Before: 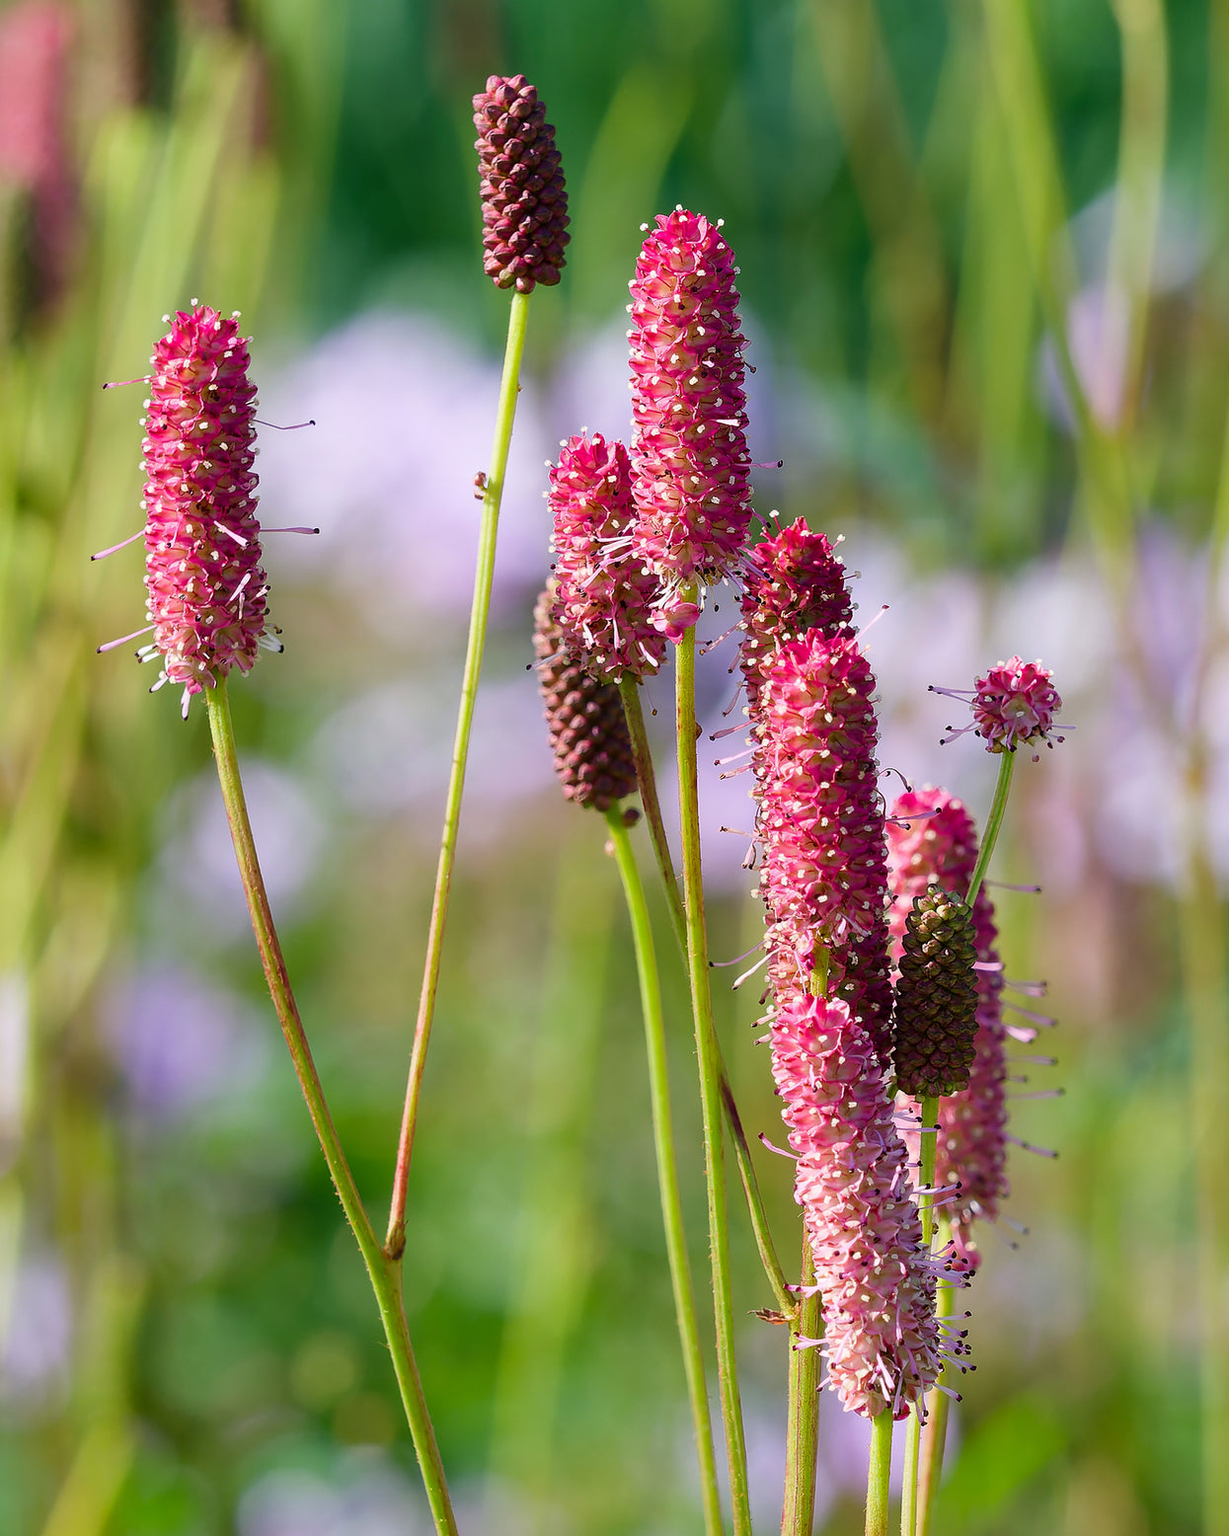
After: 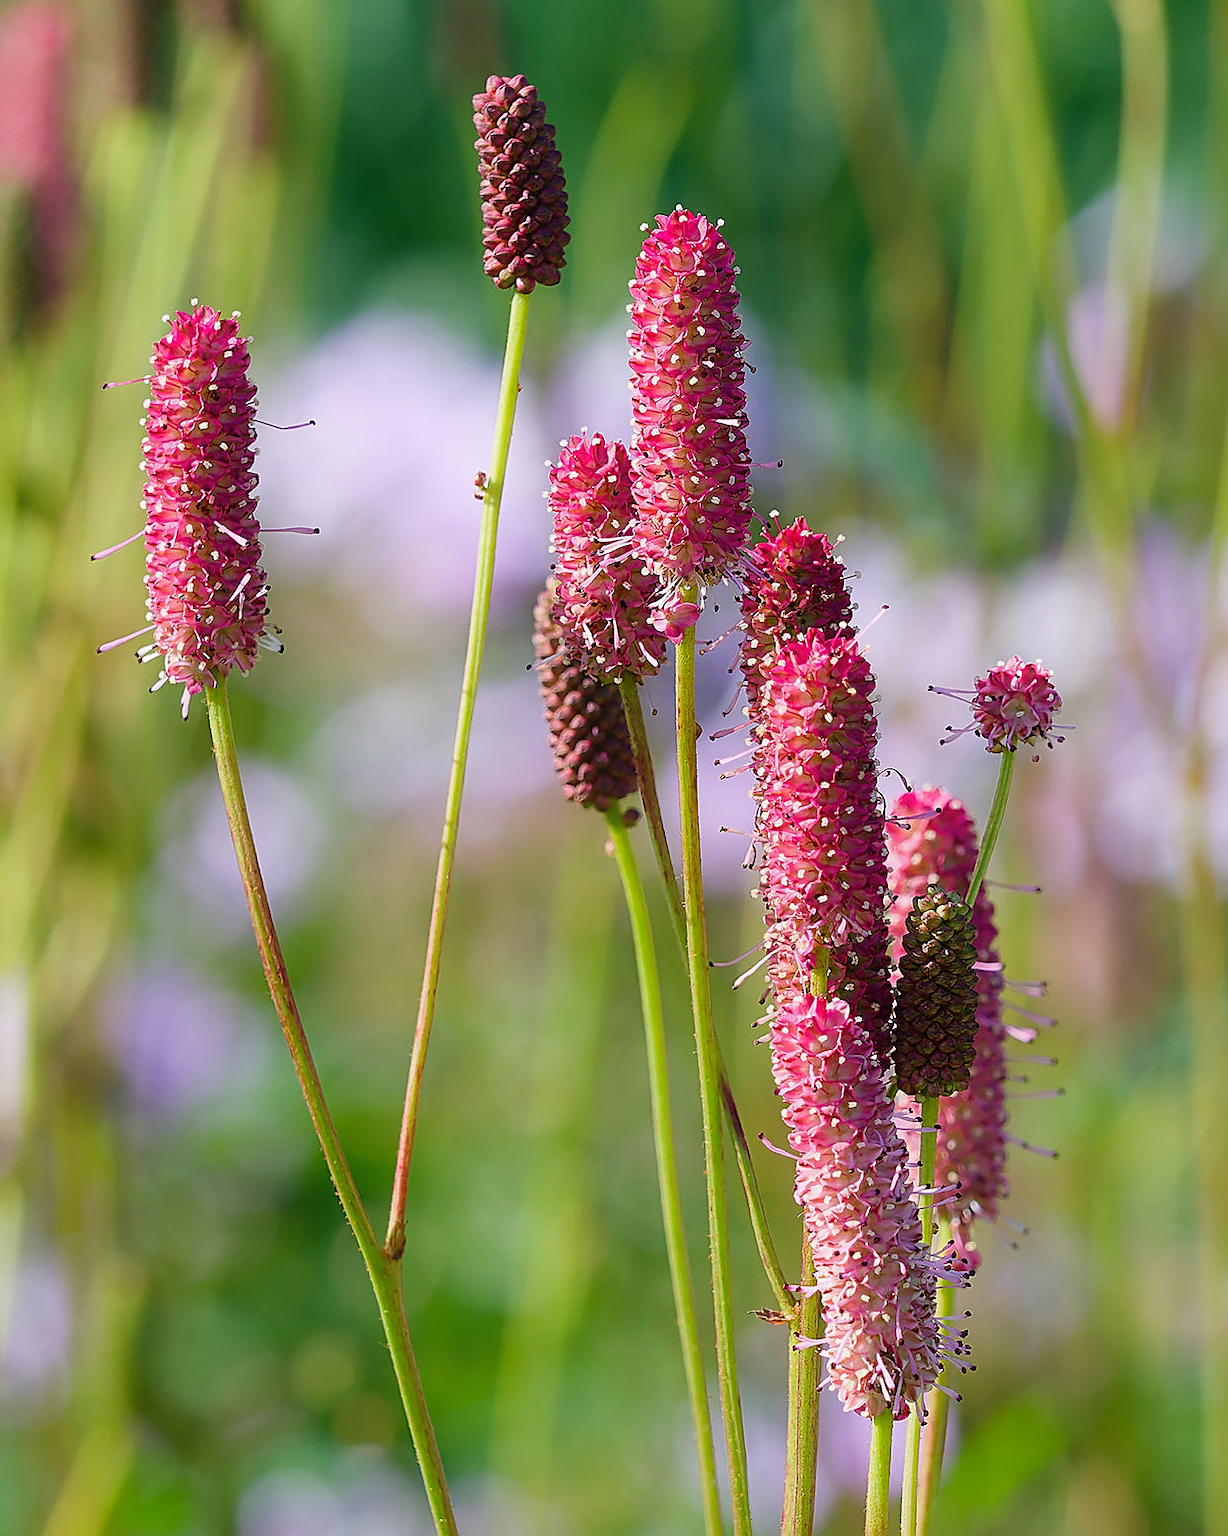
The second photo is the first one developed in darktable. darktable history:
contrast equalizer: octaves 7, y [[0.5, 0.488, 0.462, 0.461, 0.491, 0.5], [0.5 ×6], [0.5 ×6], [0 ×6], [0 ×6]]
sharpen: on, module defaults
